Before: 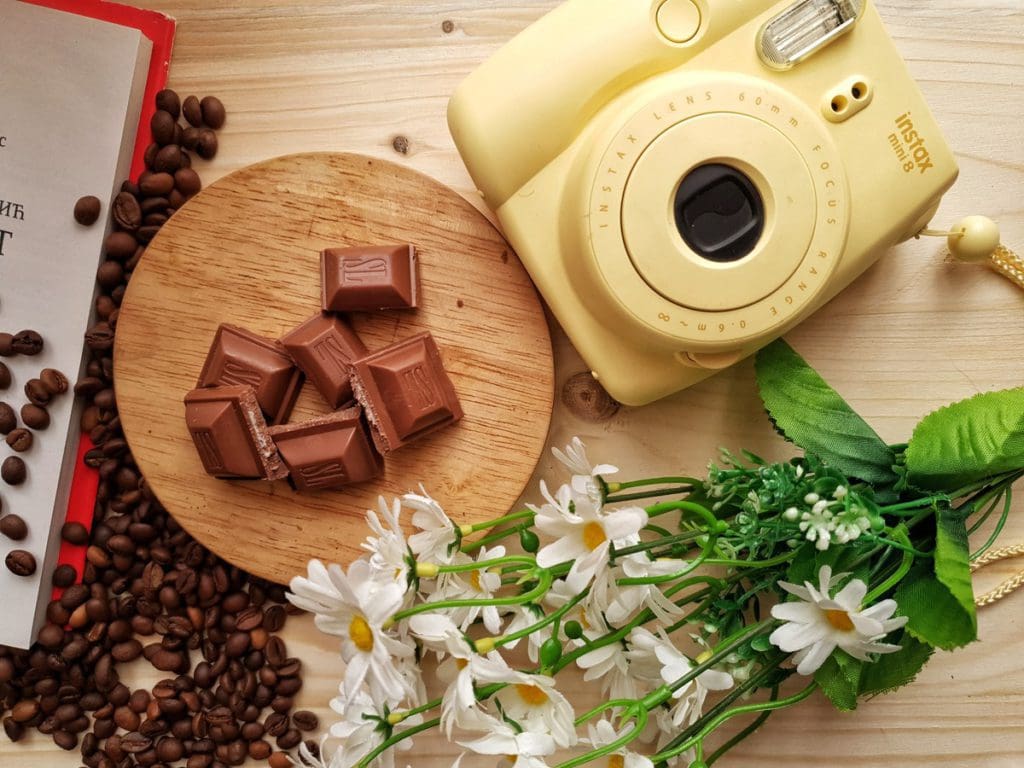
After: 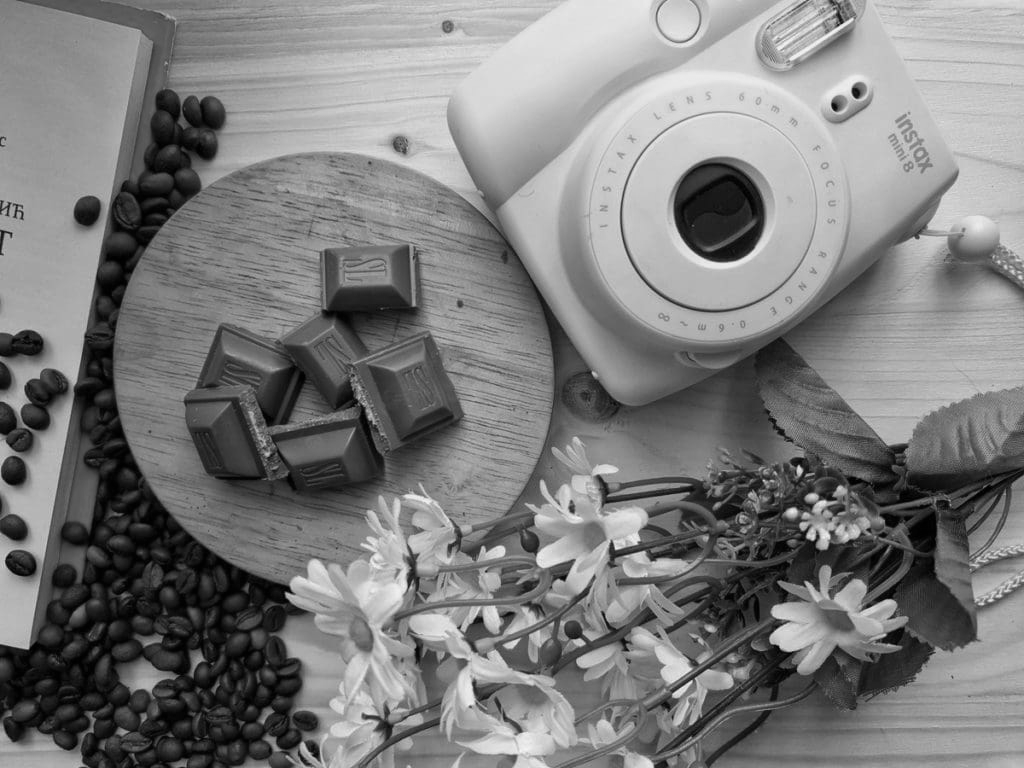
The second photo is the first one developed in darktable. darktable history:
color calibration: output gray [0.23, 0.37, 0.4, 0], gray › normalize channels true, illuminant same as pipeline (D50), adaptation XYZ, x 0.347, y 0.357, temperature 5023.65 K, gamut compression 0.008
